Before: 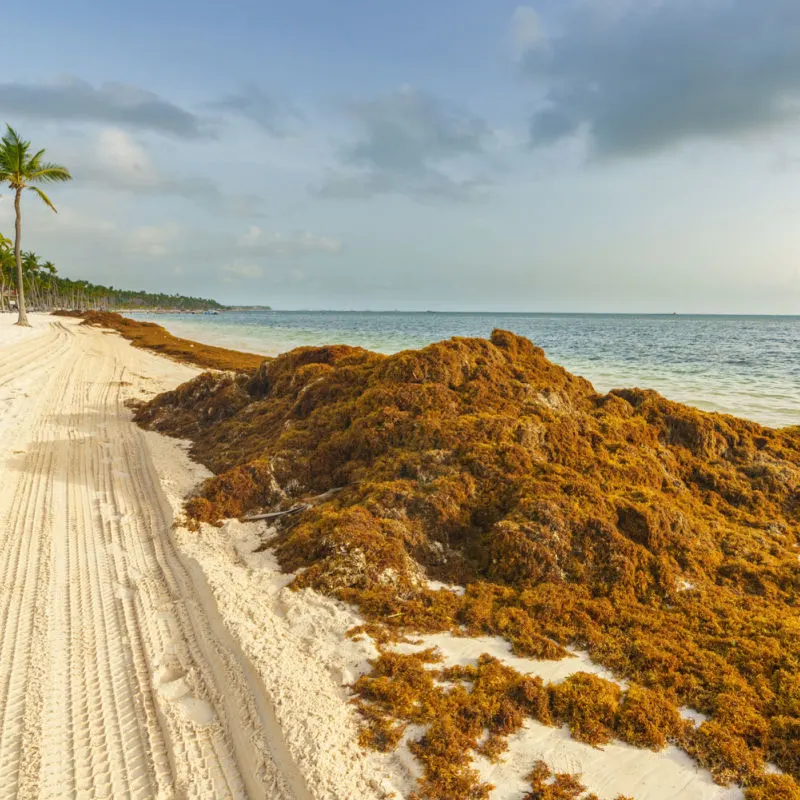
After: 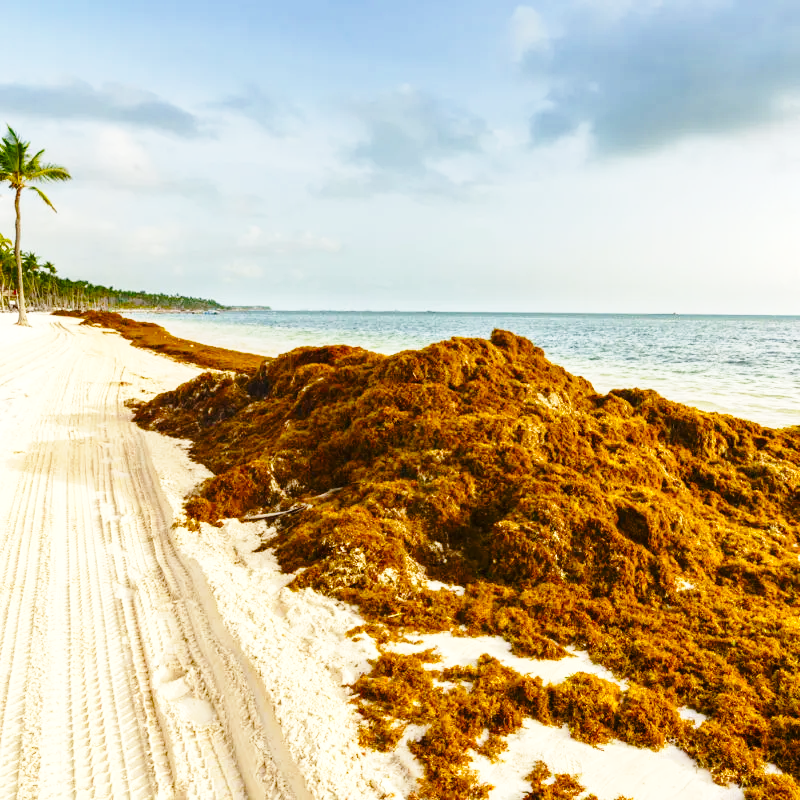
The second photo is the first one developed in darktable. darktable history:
color balance rgb: power › hue 172.65°, perceptual saturation grading › global saturation 15.827%, perceptual saturation grading › highlights -18.962%, perceptual saturation grading › shadows 20.592%, global vibrance 9.489%, contrast 14.523%, saturation formula JzAzBz (2021)
base curve: curves: ch0 [(0, 0) (0.028, 0.03) (0.121, 0.232) (0.46, 0.748) (0.859, 0.968) (1, 1)], preserve colors none
